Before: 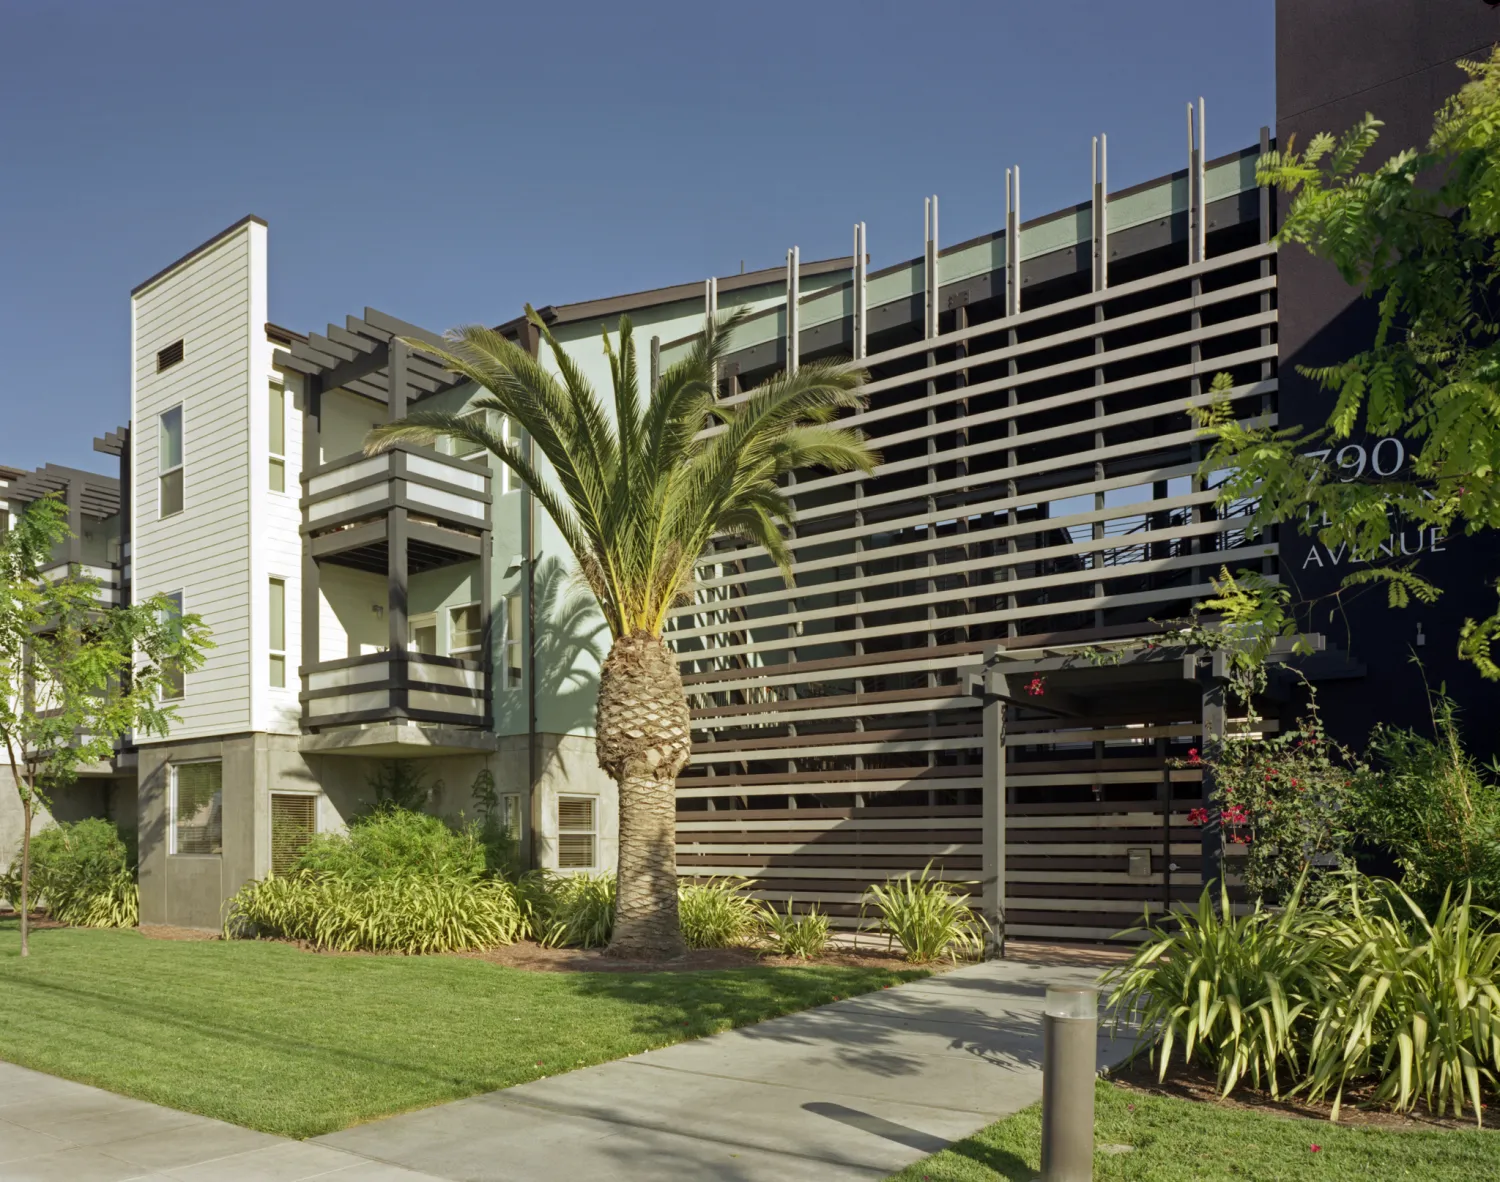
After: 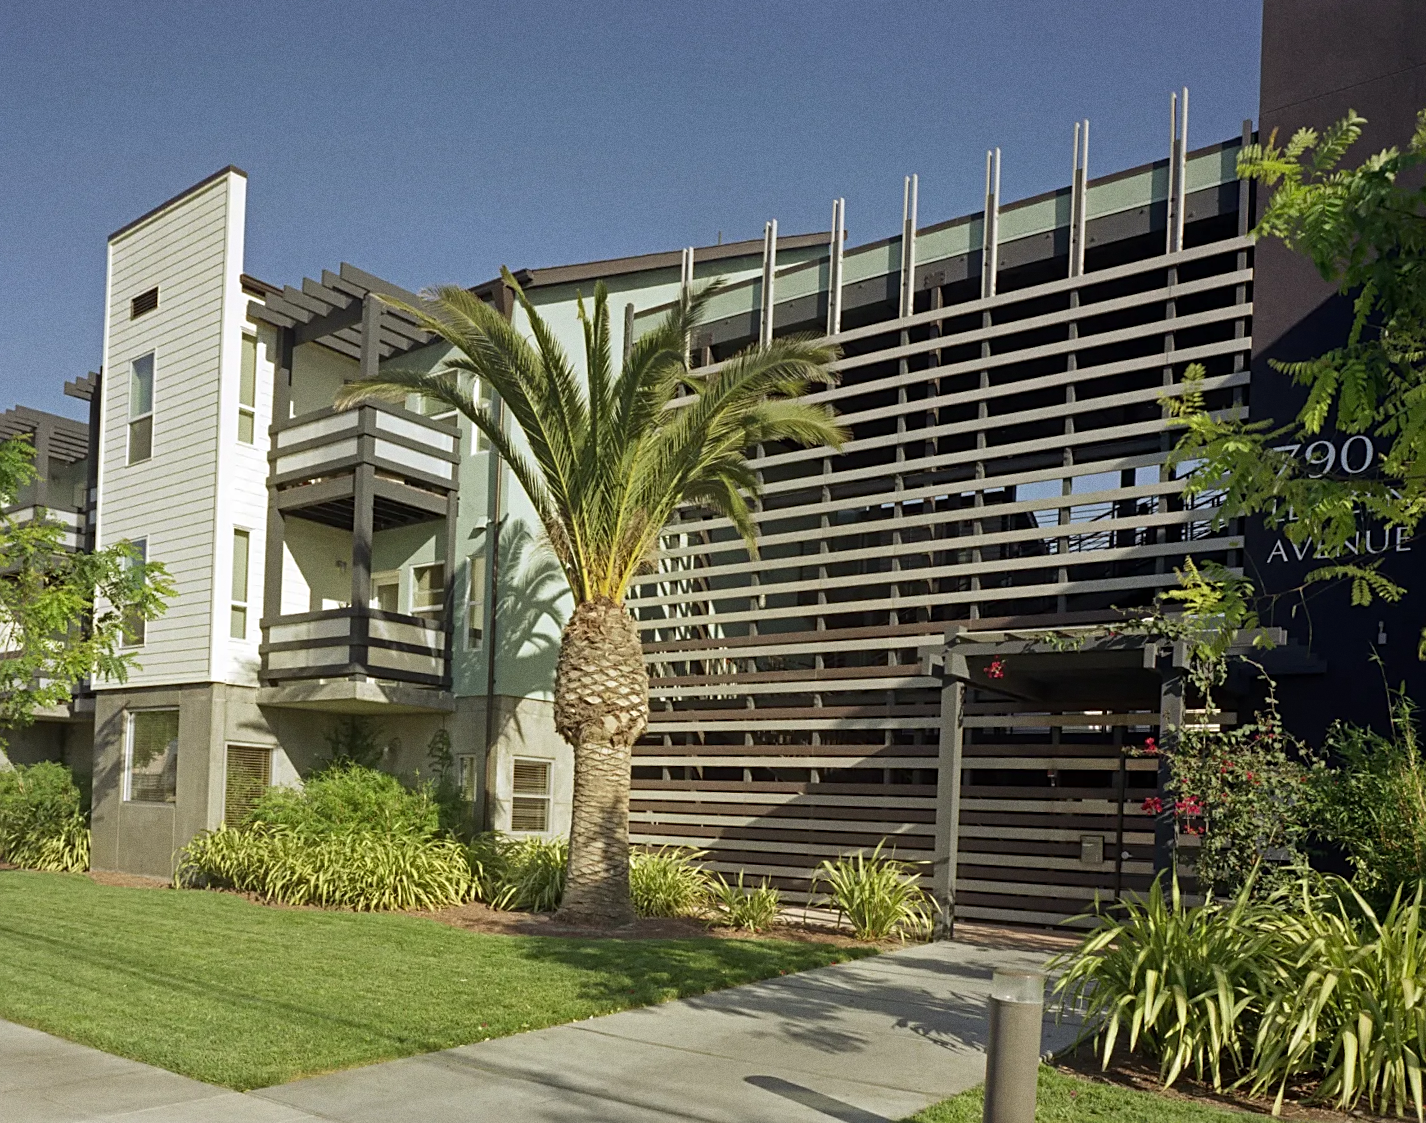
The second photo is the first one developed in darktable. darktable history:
sharpen: on, module defaults
crop and rotate: angle -2.38°
grain: coarseness 0.09 ISO
